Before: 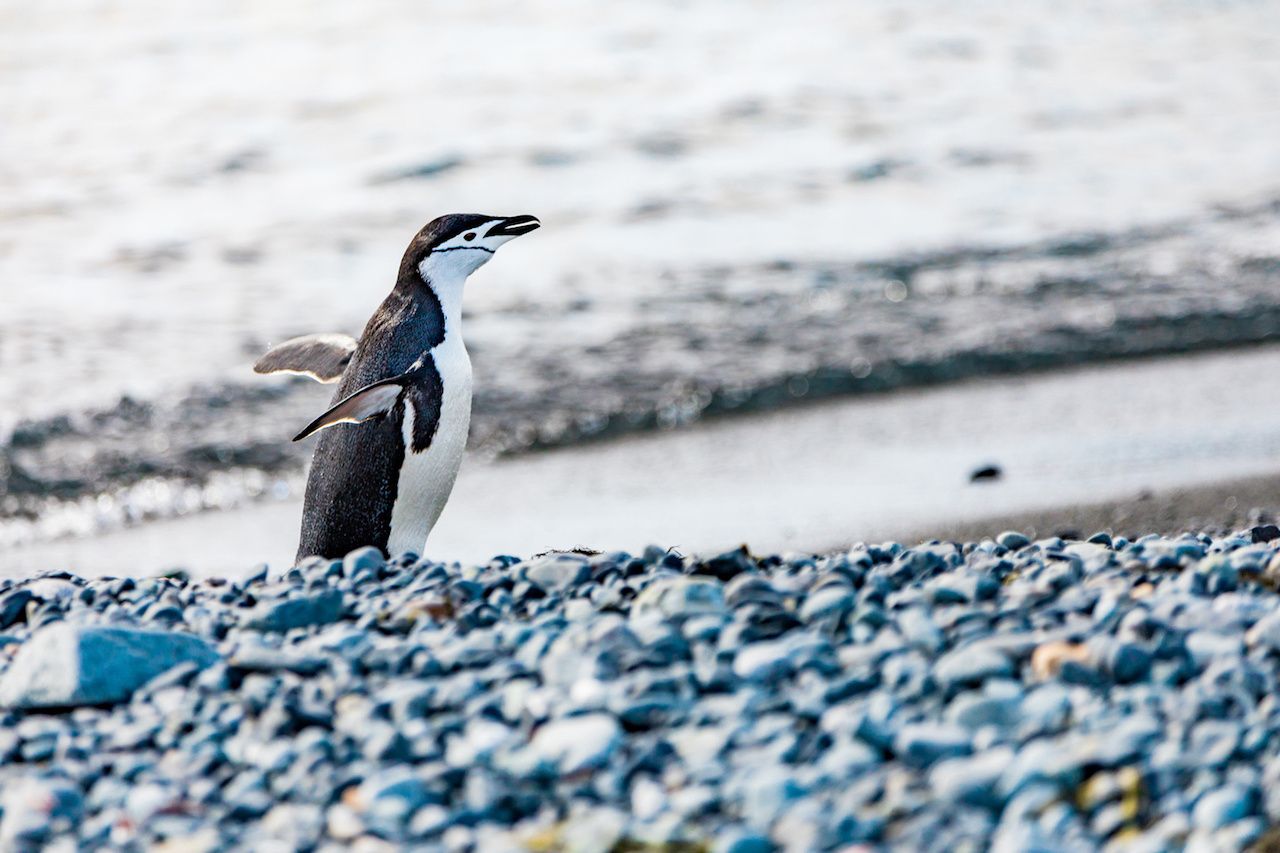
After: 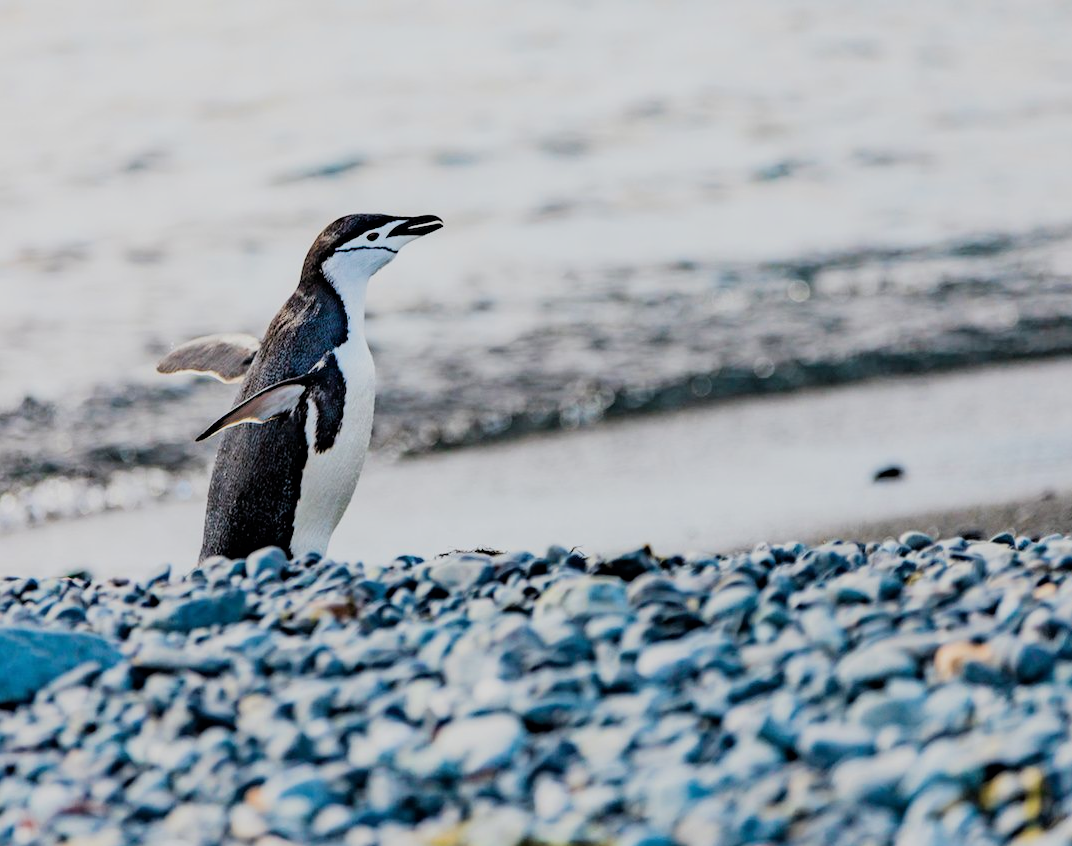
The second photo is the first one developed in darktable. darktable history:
filmic rgb: black relative exposure -7.82 EV, white relative exposure 4.29 EV, hardness 3.86, color science v6 (2022)
crop: left 7.598%, right 7.873%
